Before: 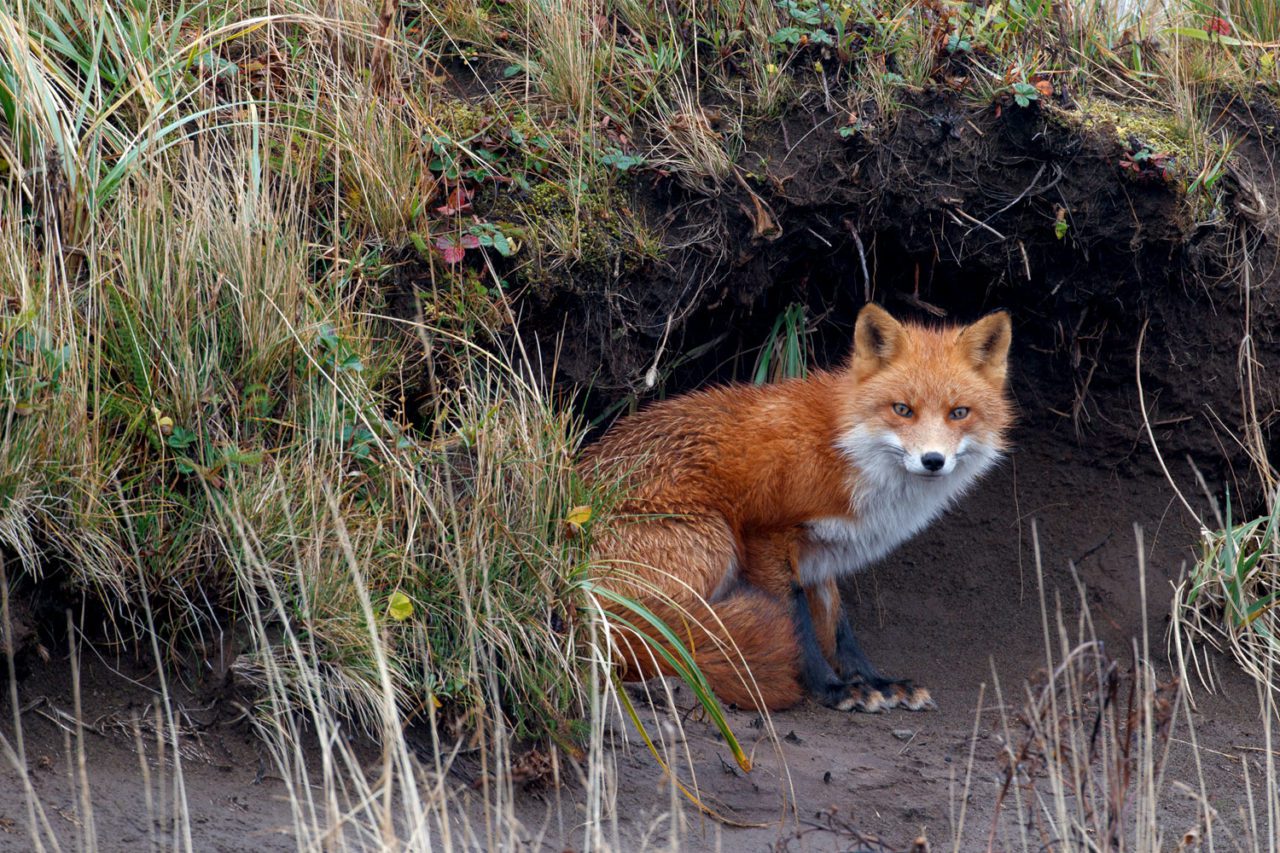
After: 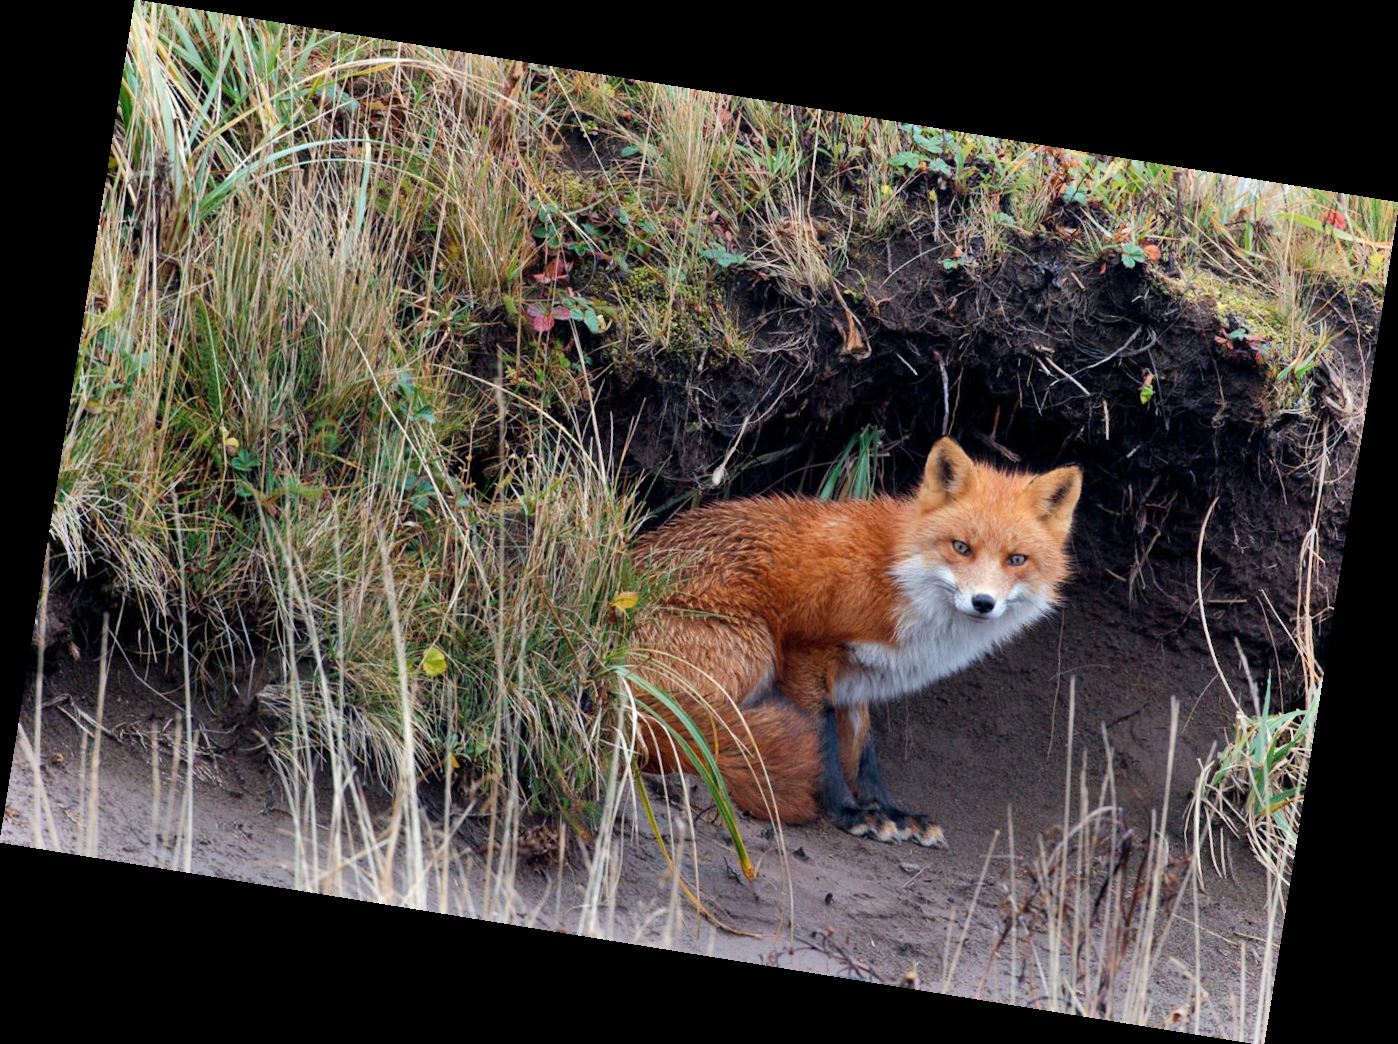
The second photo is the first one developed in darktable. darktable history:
rotate and perspective: rotation 9.12°, automatic cropping off
shadows and highlights: low approximation 0.01, soften with gaussian
